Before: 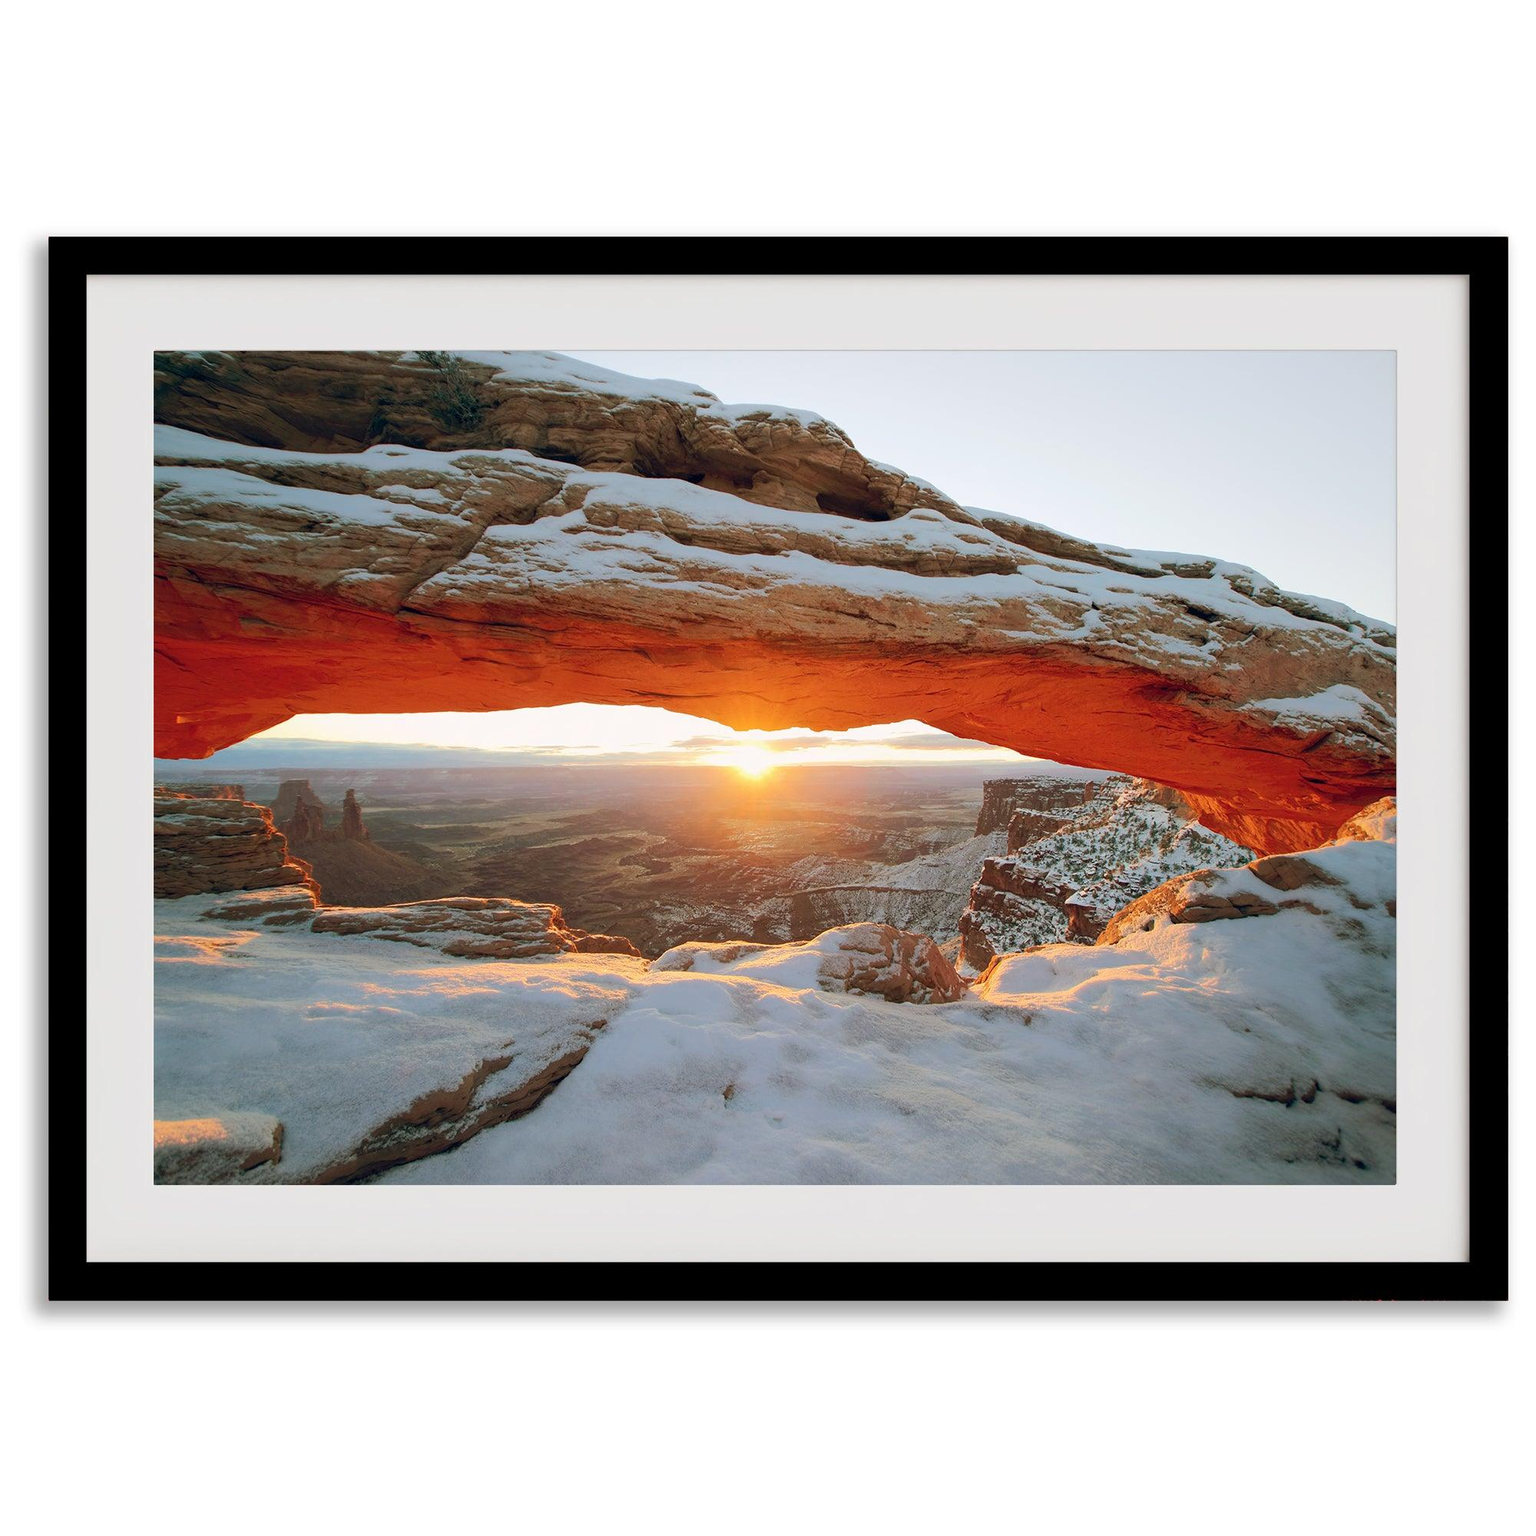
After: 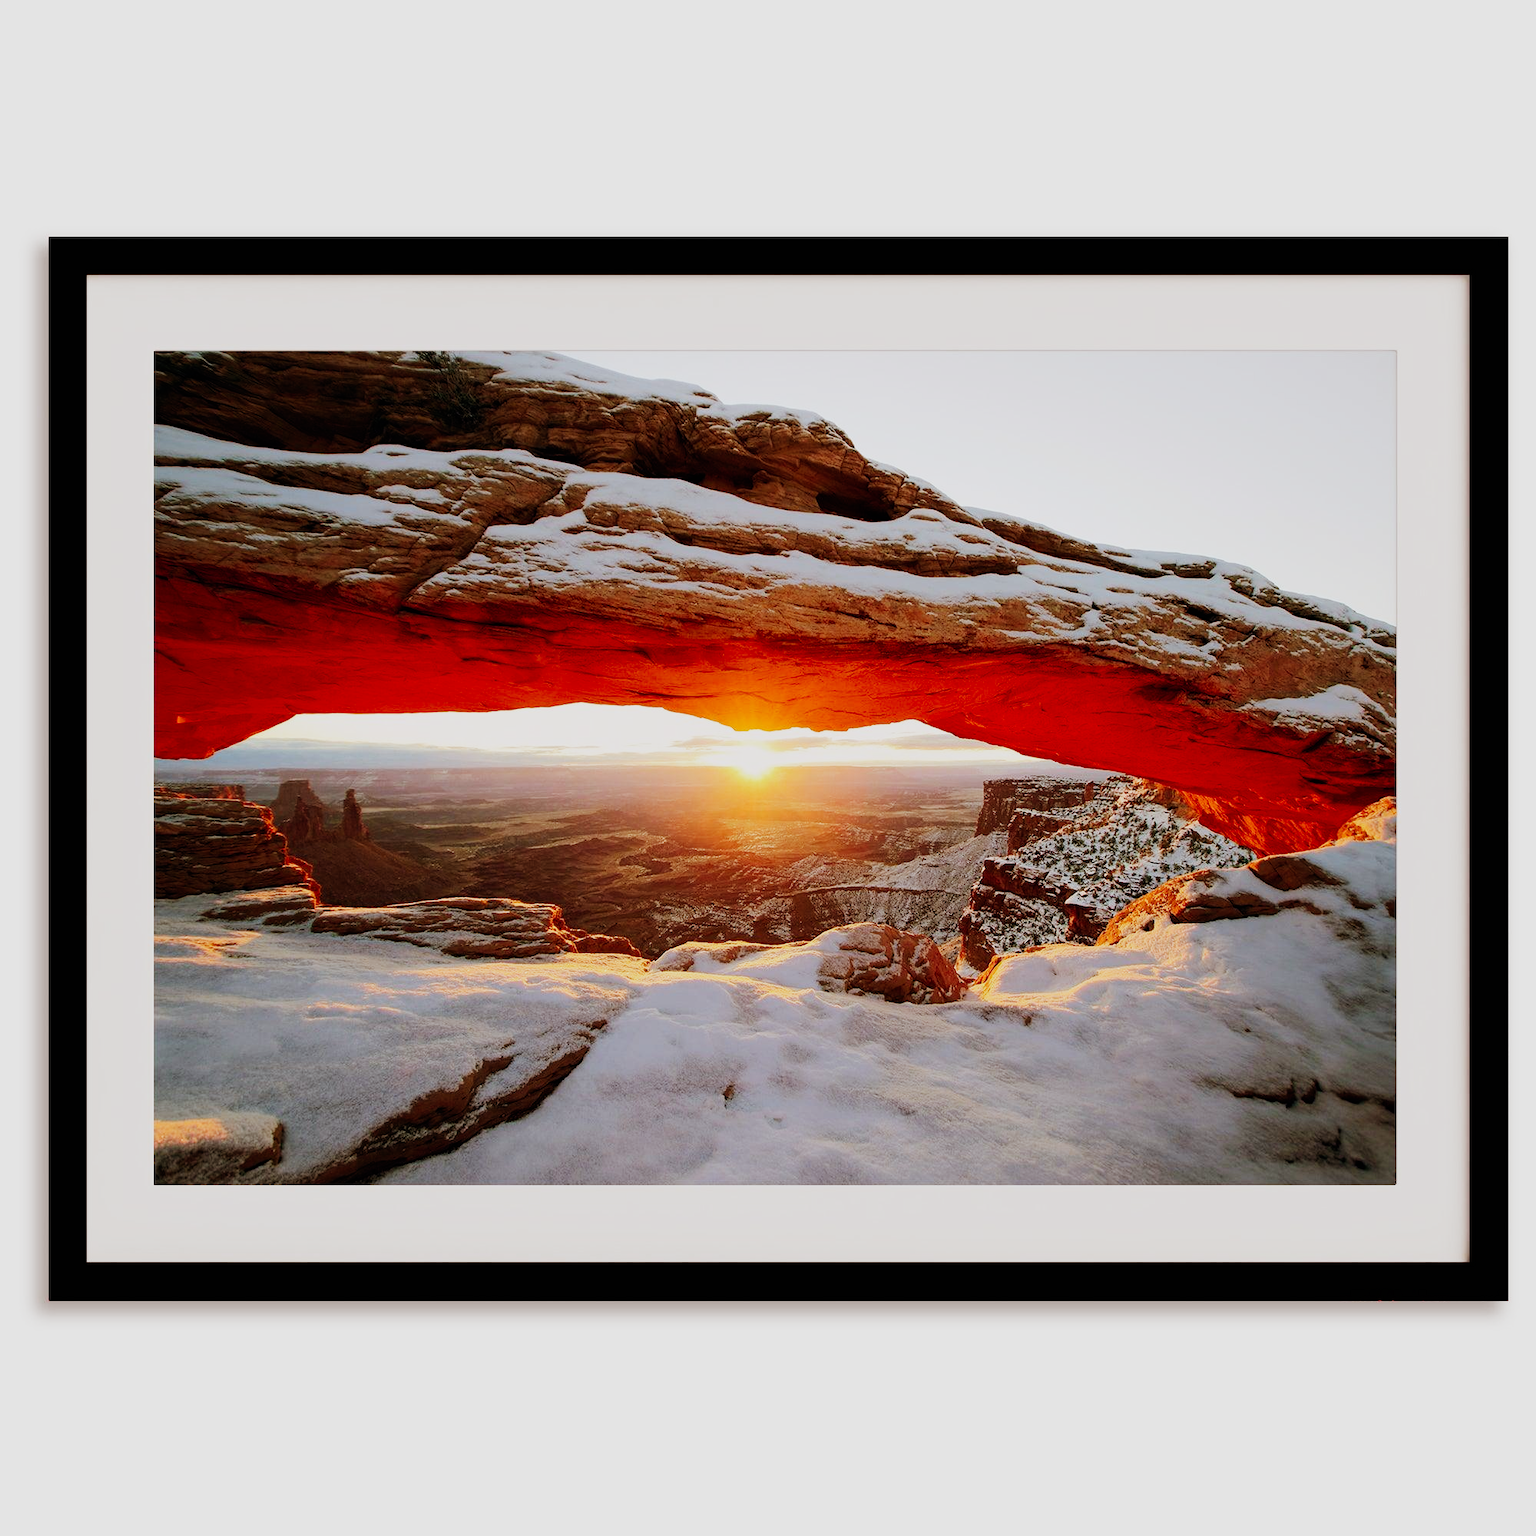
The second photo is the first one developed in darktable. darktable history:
rgb levels: mode RGB, independent channels, levels [[0, 0.5, 1], [0, 0.521, 1], [0, 0.536, 1]]
sigmoid: contrast 1.8, skew -0.2, preserve hue 0%, red attenuation 0.1, red rotation 0.035, green attenuation 0.1, green rotation -0.017, blue attenuation 0.15, blue rotation -0.052, base primaries Rec2020
